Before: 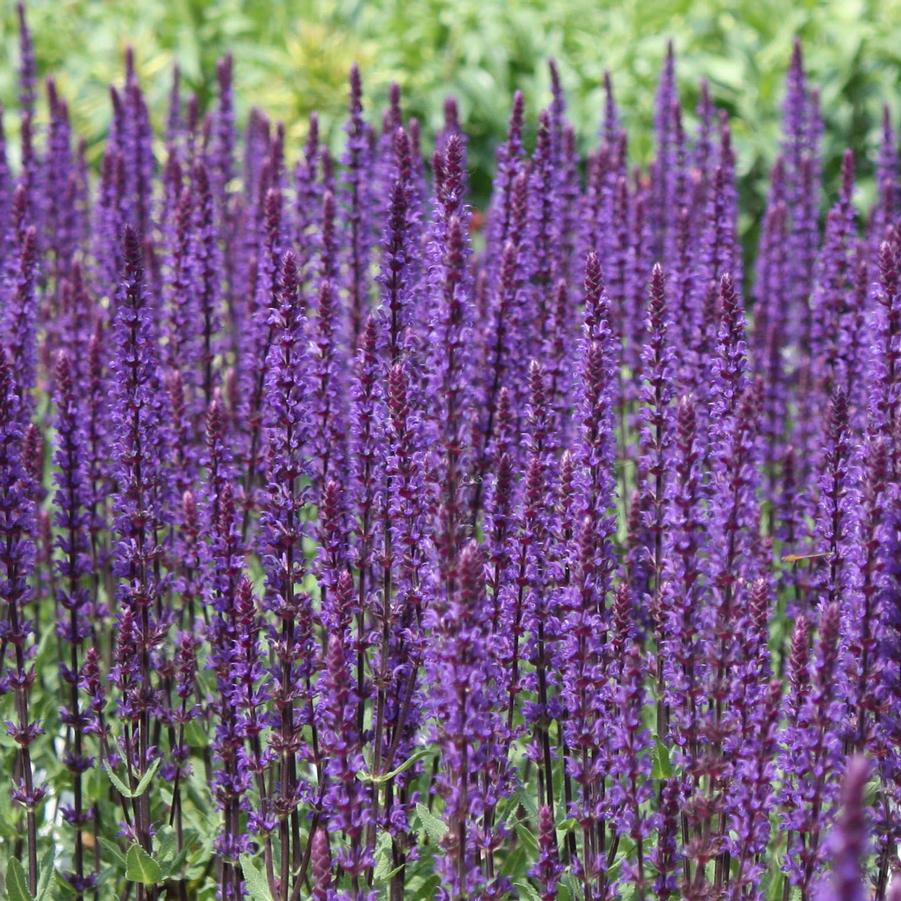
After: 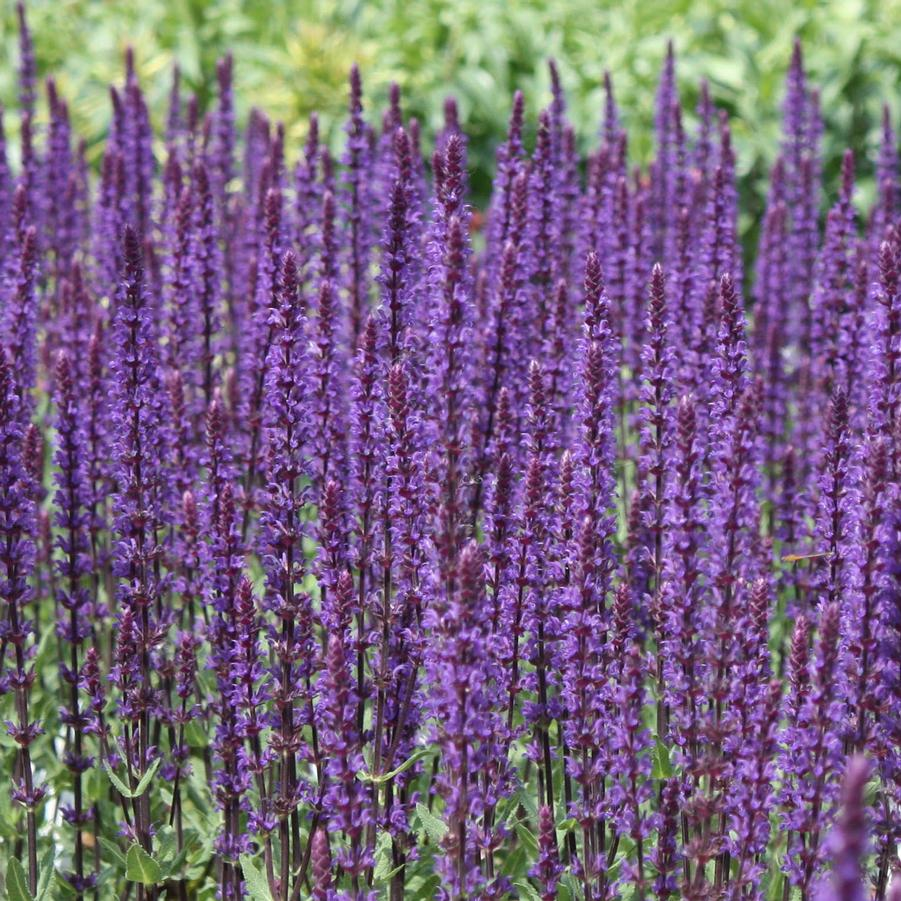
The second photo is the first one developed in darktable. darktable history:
shadows and highlights: shadows 37.27, highlights -28.18, soften with gaussian
contrast brightness saturation: saturation -0.05
